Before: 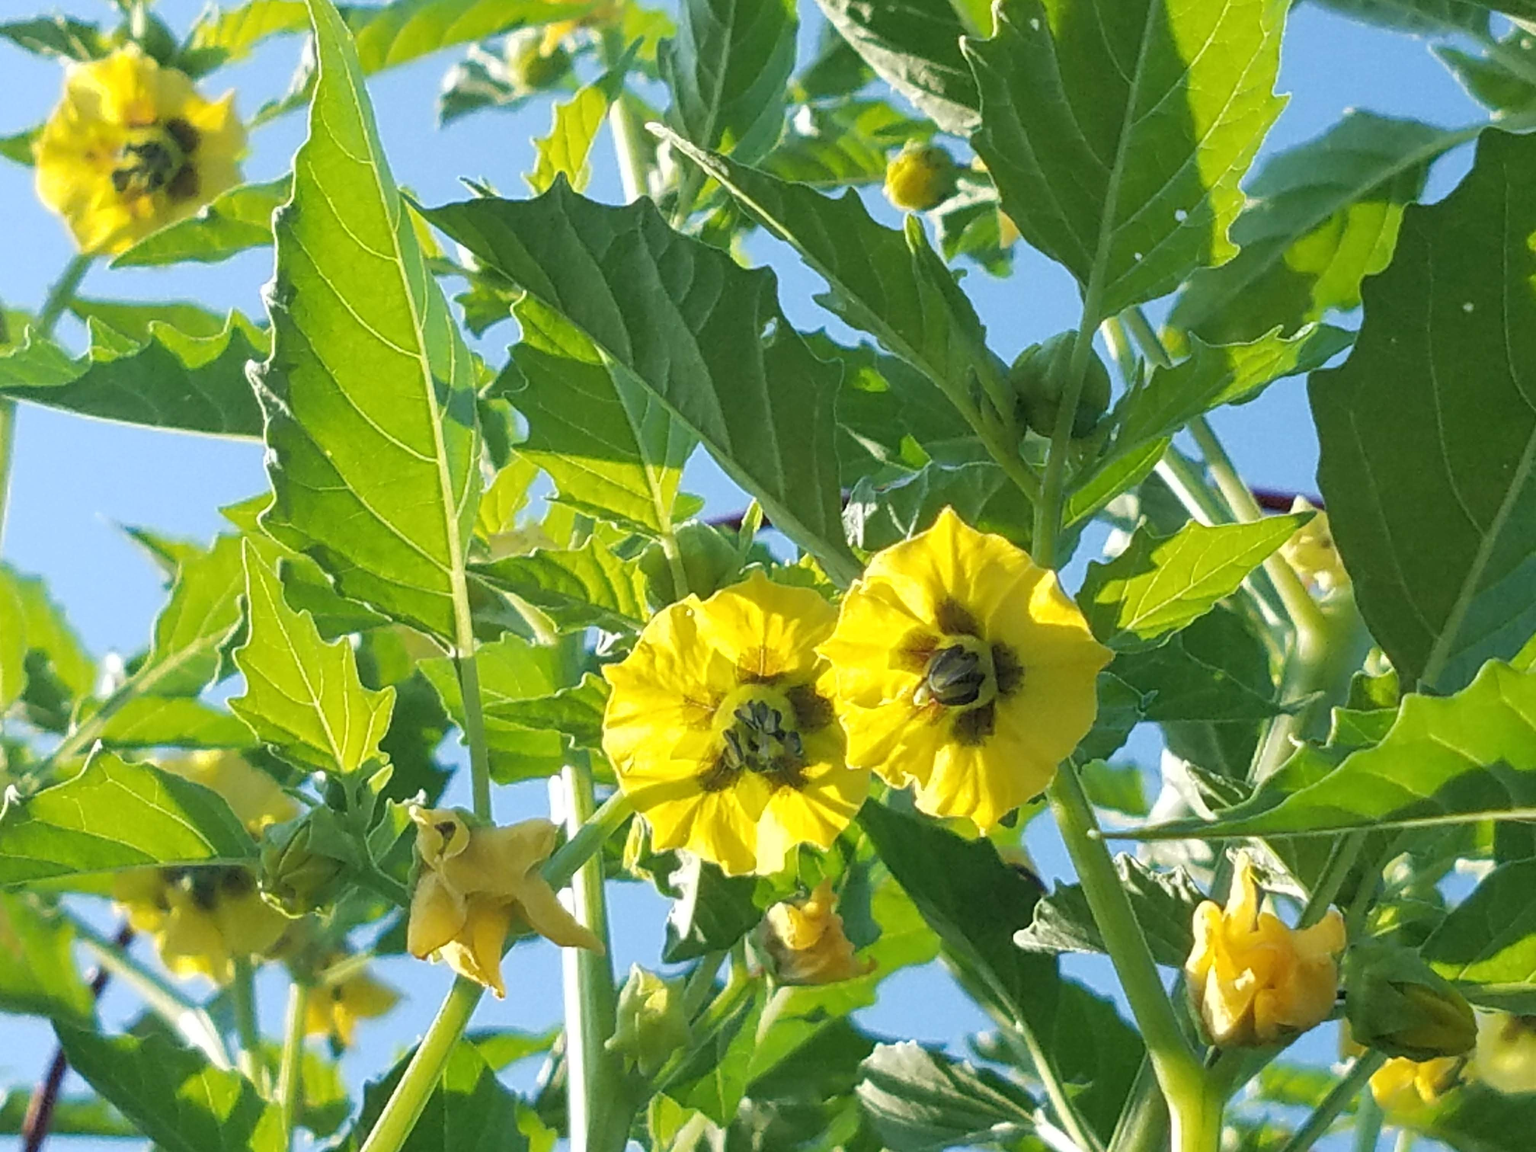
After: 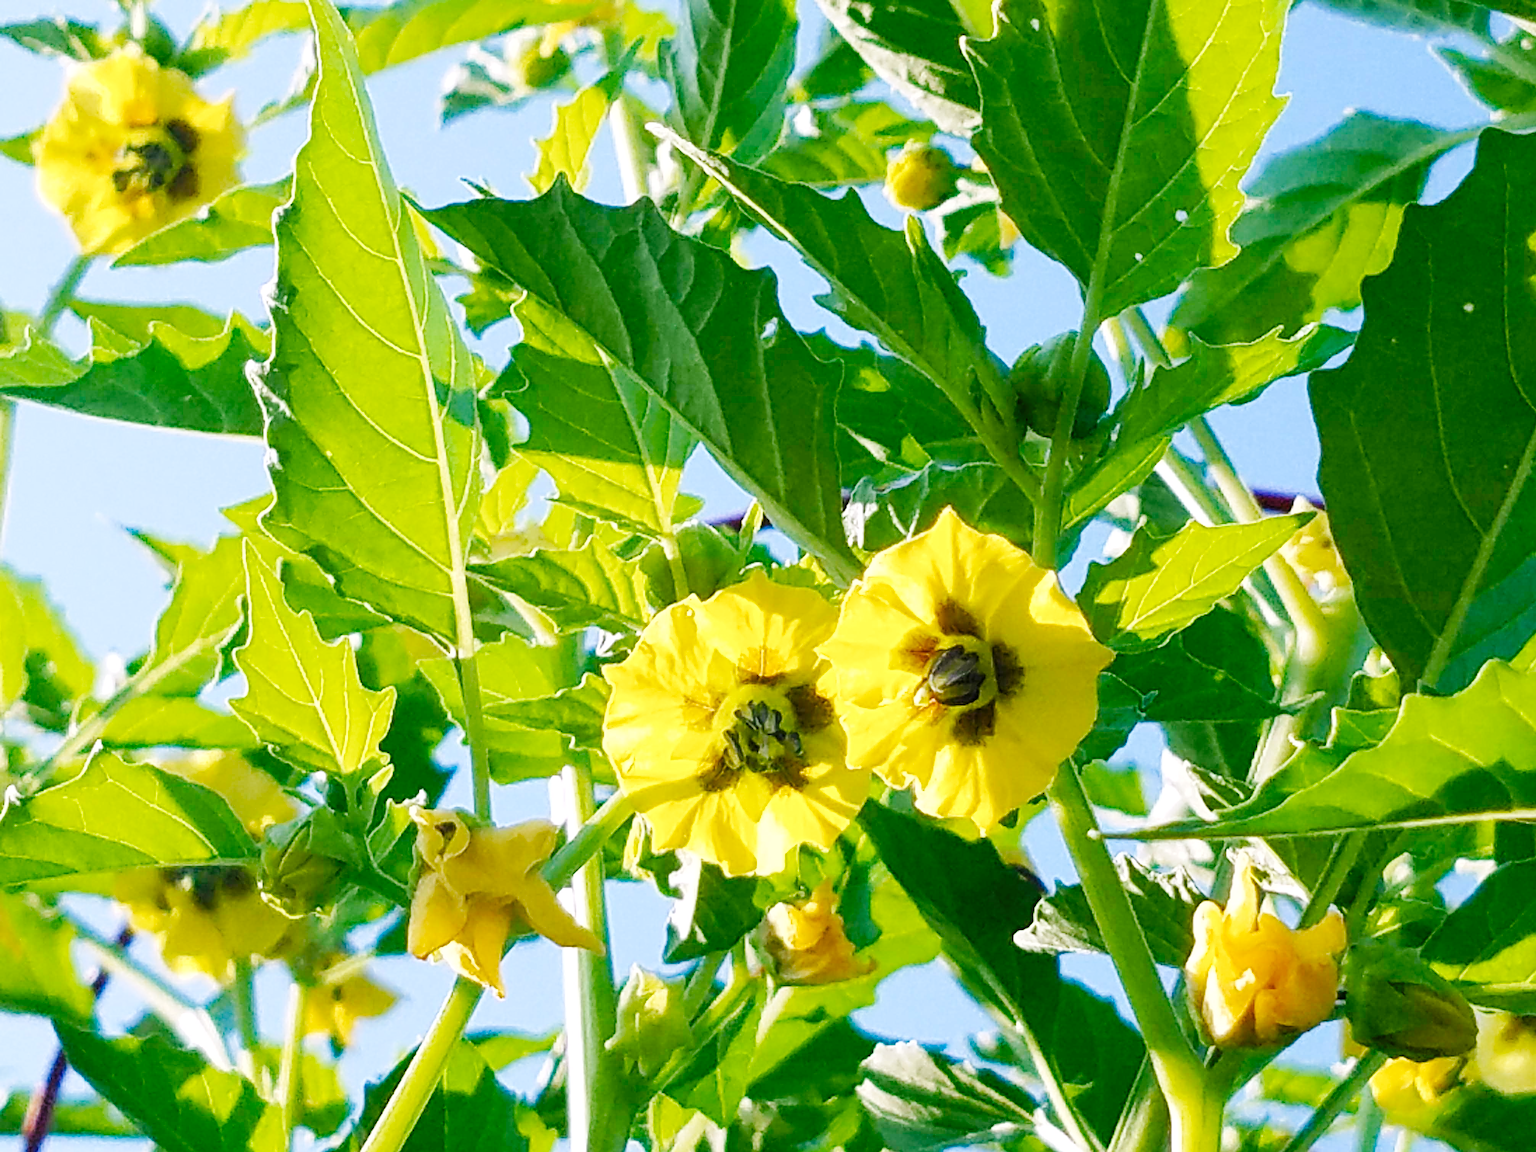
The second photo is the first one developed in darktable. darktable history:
sharpen: on, module defaults
base curve: curves: ch0 [(0, 0) (0.032, 0.025) (0.121, 0.166) (0.206, 0.329) (0.605, 0.79) (1, 1)], preserve colors none
color balance rgb: perceptual saturation grading › global saturation 20%, perceptual saturation grading › highlights -25%, perceptual saturation grading › shadows 50%
white balance: red 1.05, blue 1.072
